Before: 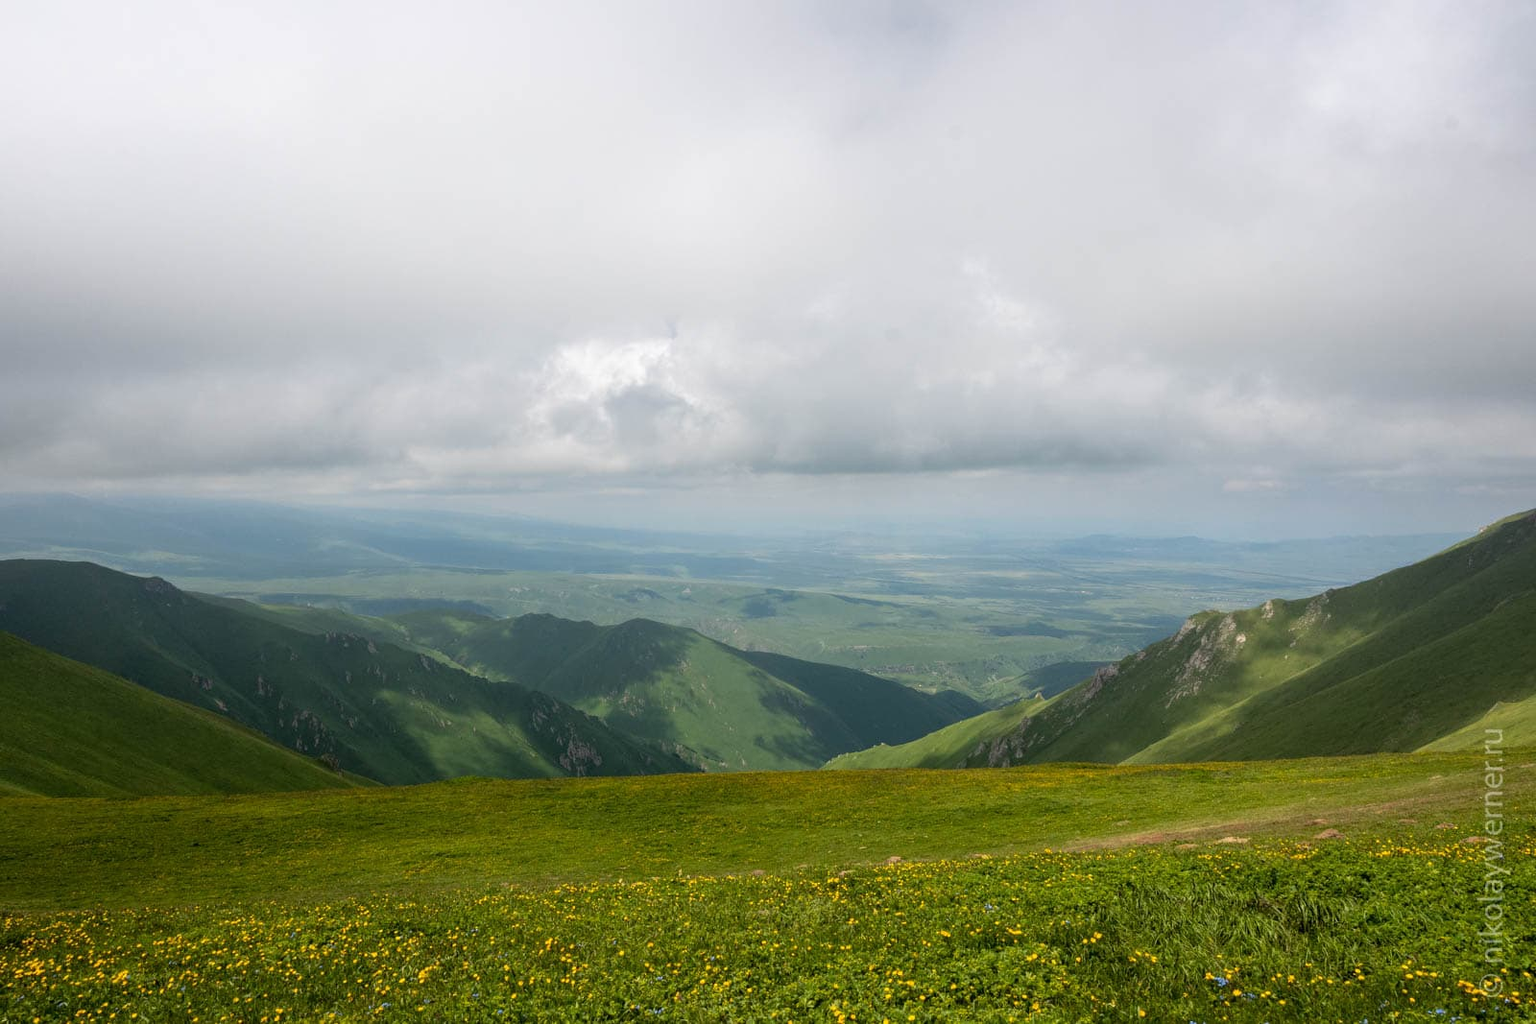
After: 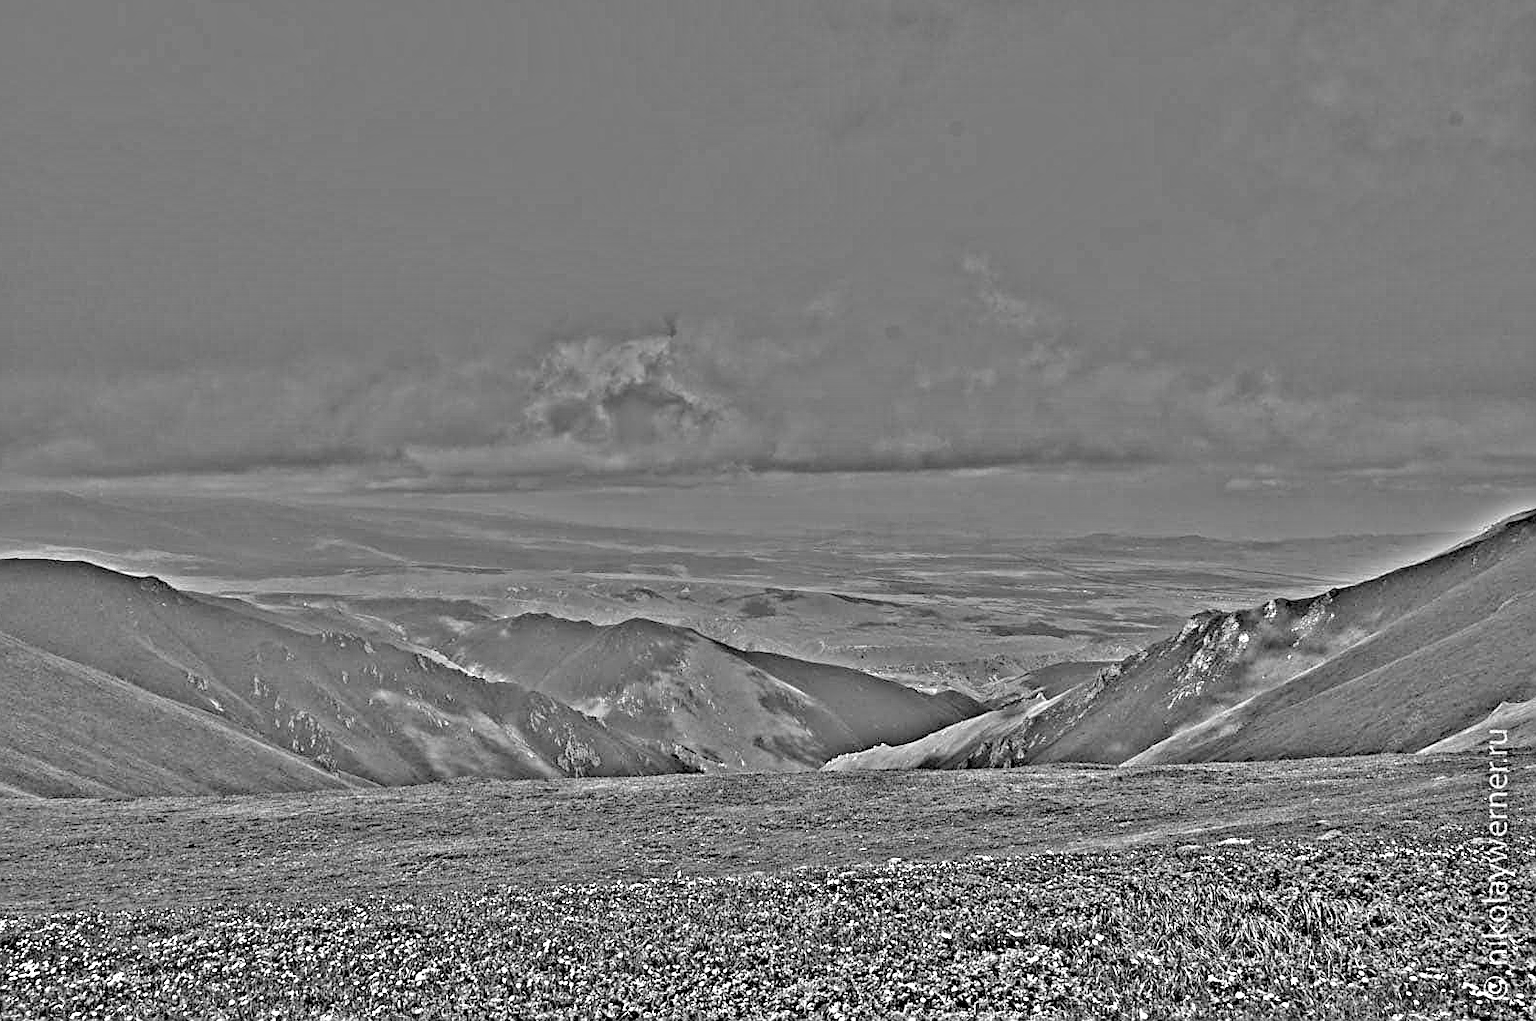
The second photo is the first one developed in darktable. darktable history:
sharpen: on, module defaults
crop: left 0.434%, top 0.485%, right 0.244%, bottom 0.386%
rgb levels: levels [[0.029, 0.461, 0.922], [0, 0.5, 1], [0, 0.5, 1]]
highpass: on, module defaults
rotate and perspective: crop left 0, crop top 0
